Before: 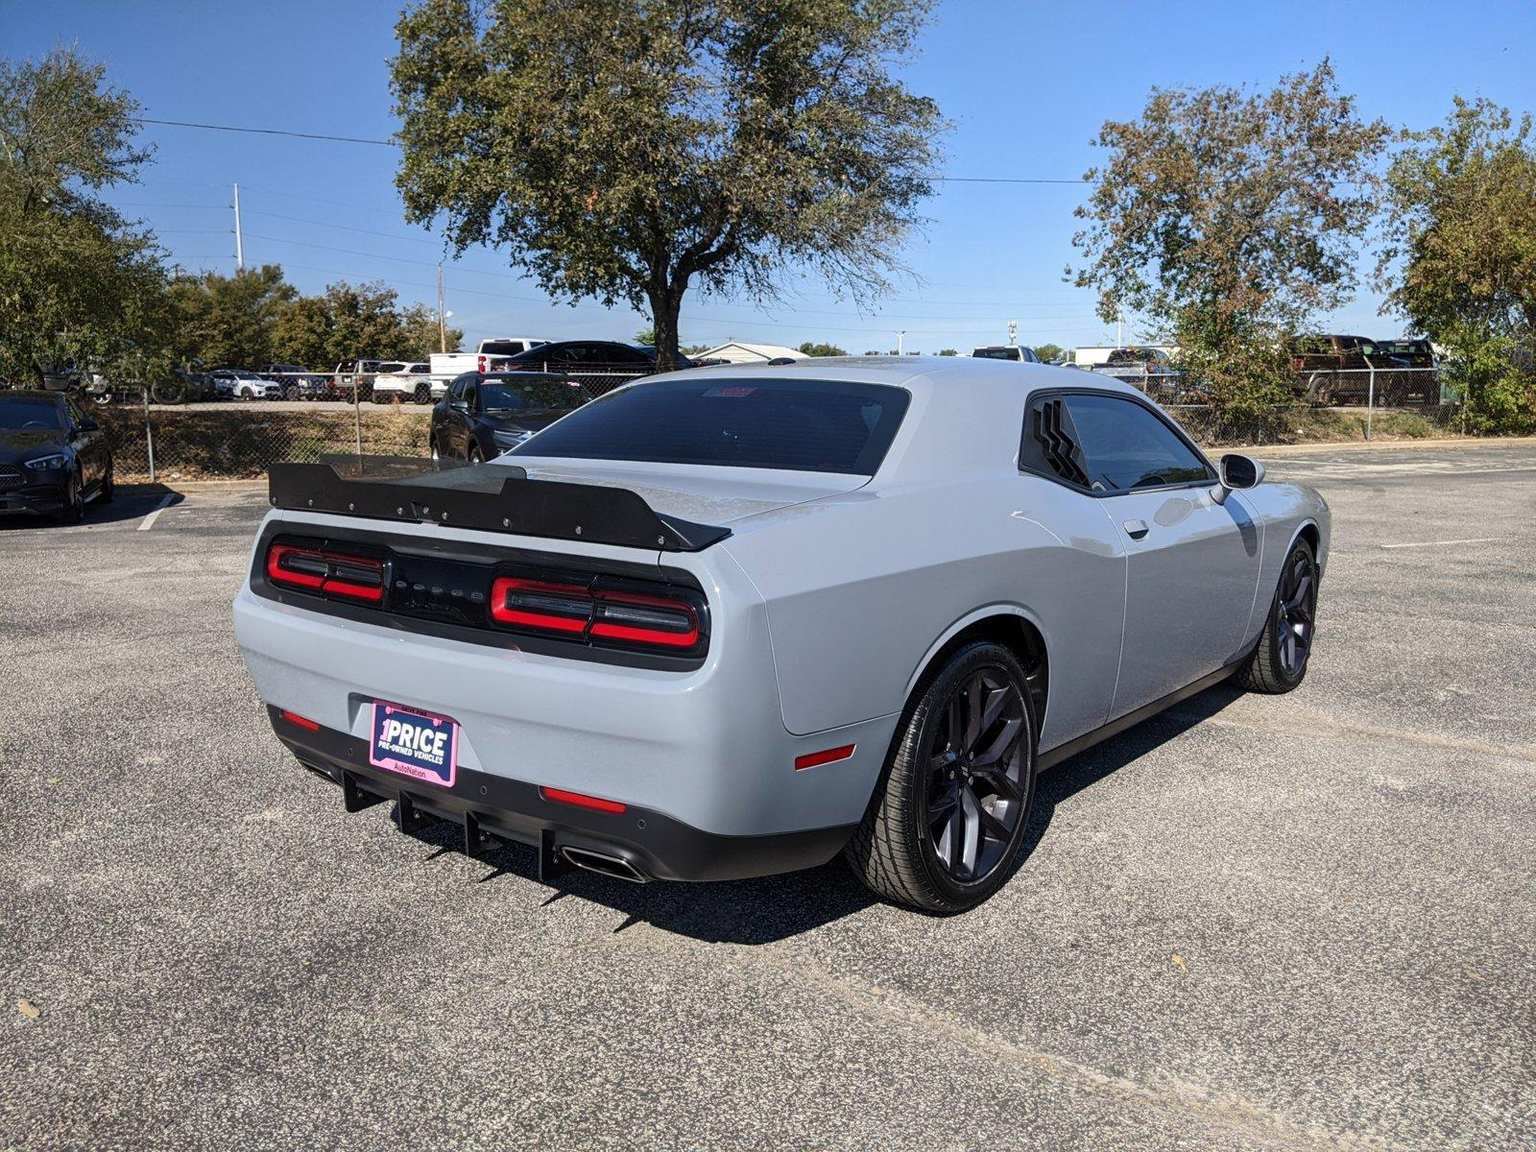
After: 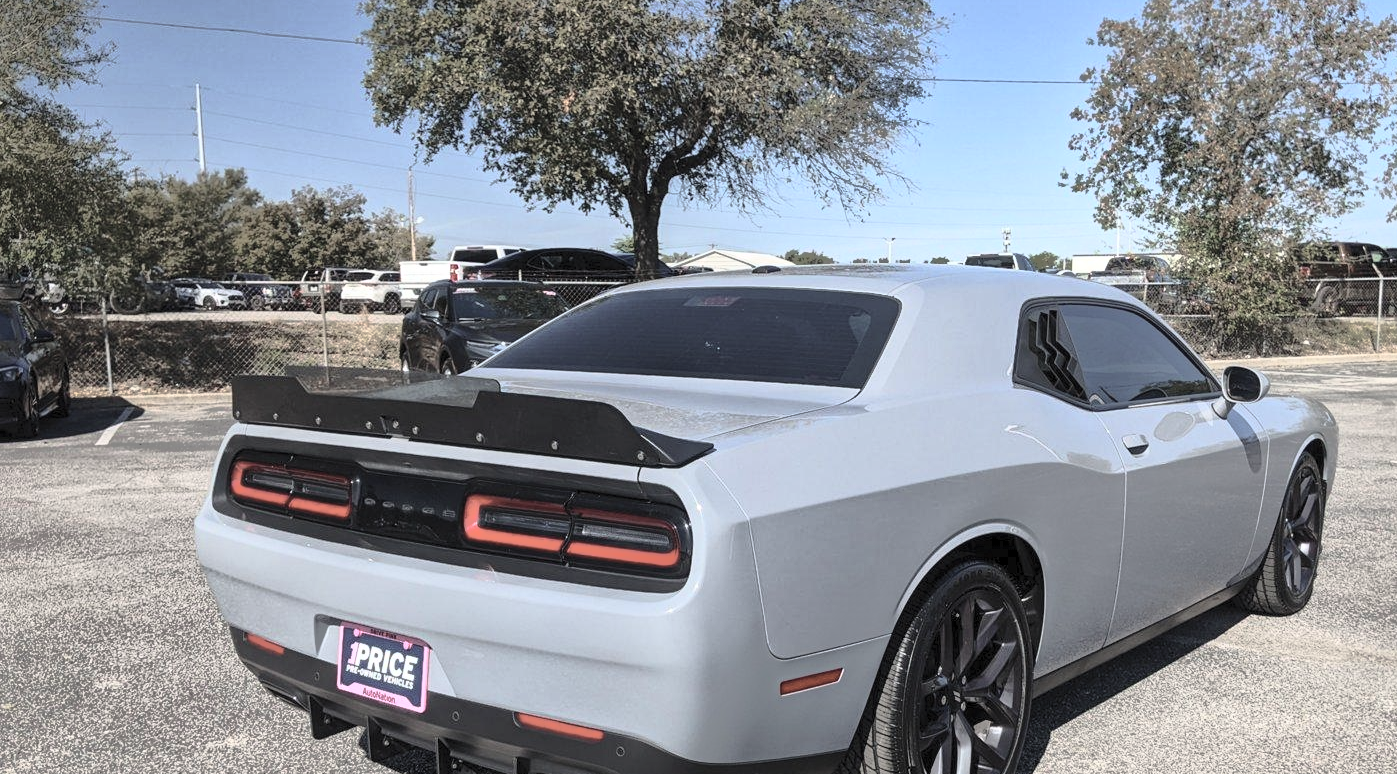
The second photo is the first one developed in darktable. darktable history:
shadows and highlights: shadows -19.91, highlights -73.15
crop: left 3.015%, top 8.969%, right 9.647%, bottom 26.457%
color zones: curves: ch0 [(0, 0.559) (0.153, 0.551) (0.229, 0.5) (0.429, 0.5) (0.571, 0.5) (0.714, 0.5) (0.857, 0.5) (1, 0.559)]; ch1 [(0, 0.417) (0.112, 0.336) (0.213, 0.26) (0.429, 0.34) (0.571, 0.35) (0.683, 0.331) (0.857, 0.344) (1, 0.417)]
contrast brightness saturation: contrast 0.43, brightness 0.56, saturation -0.19
